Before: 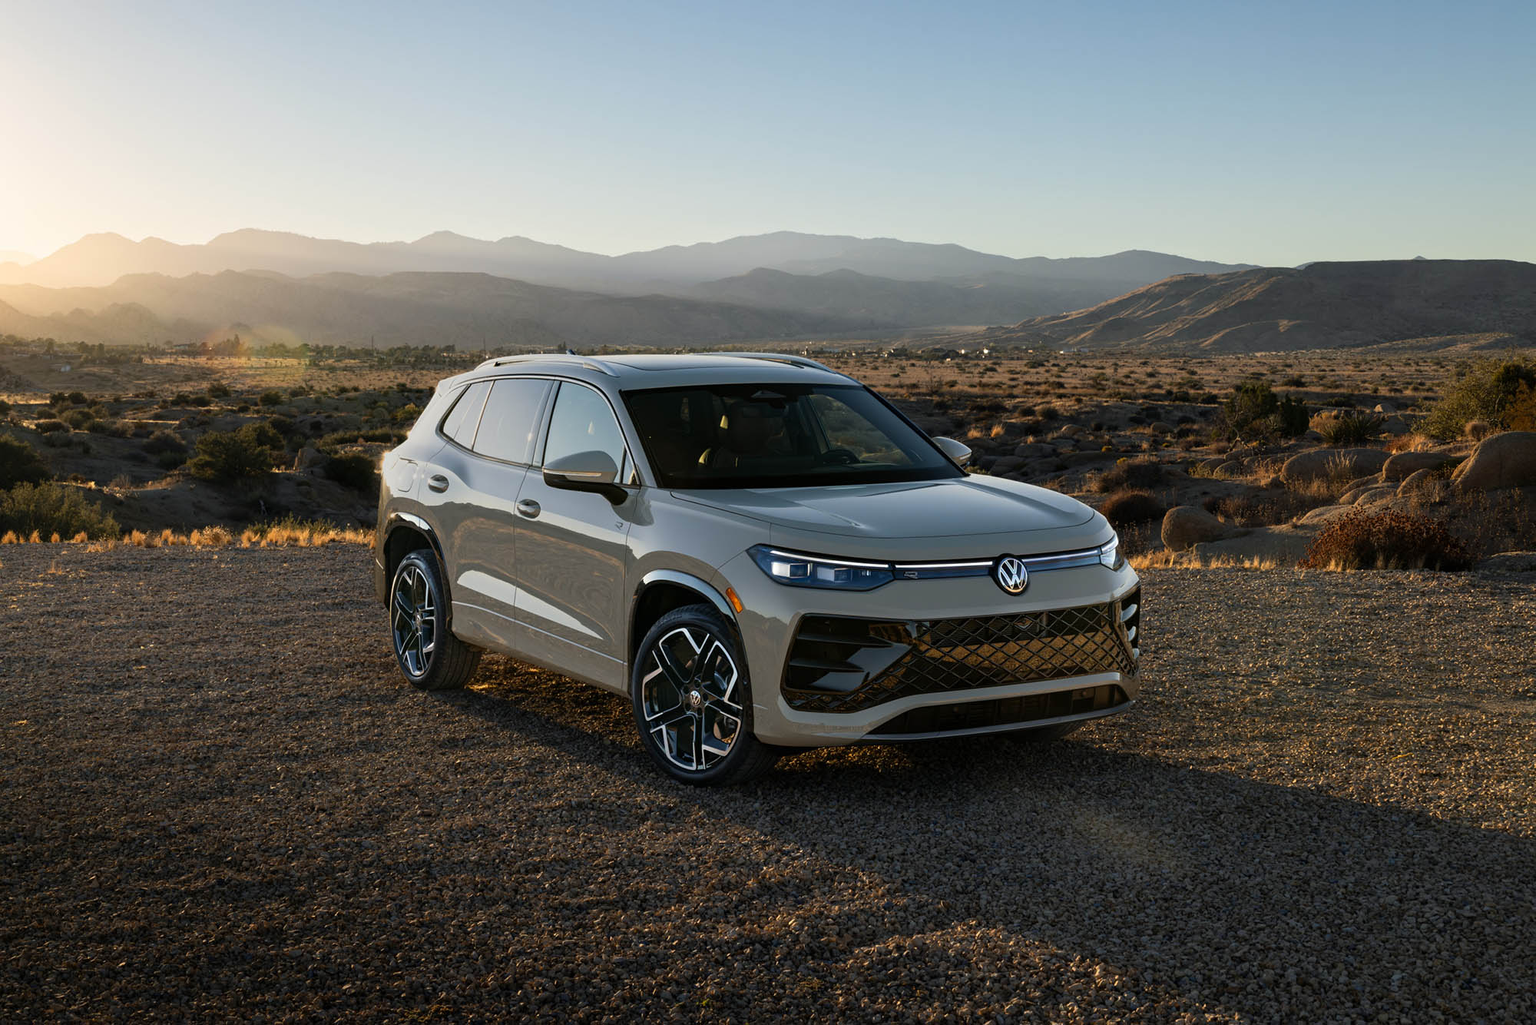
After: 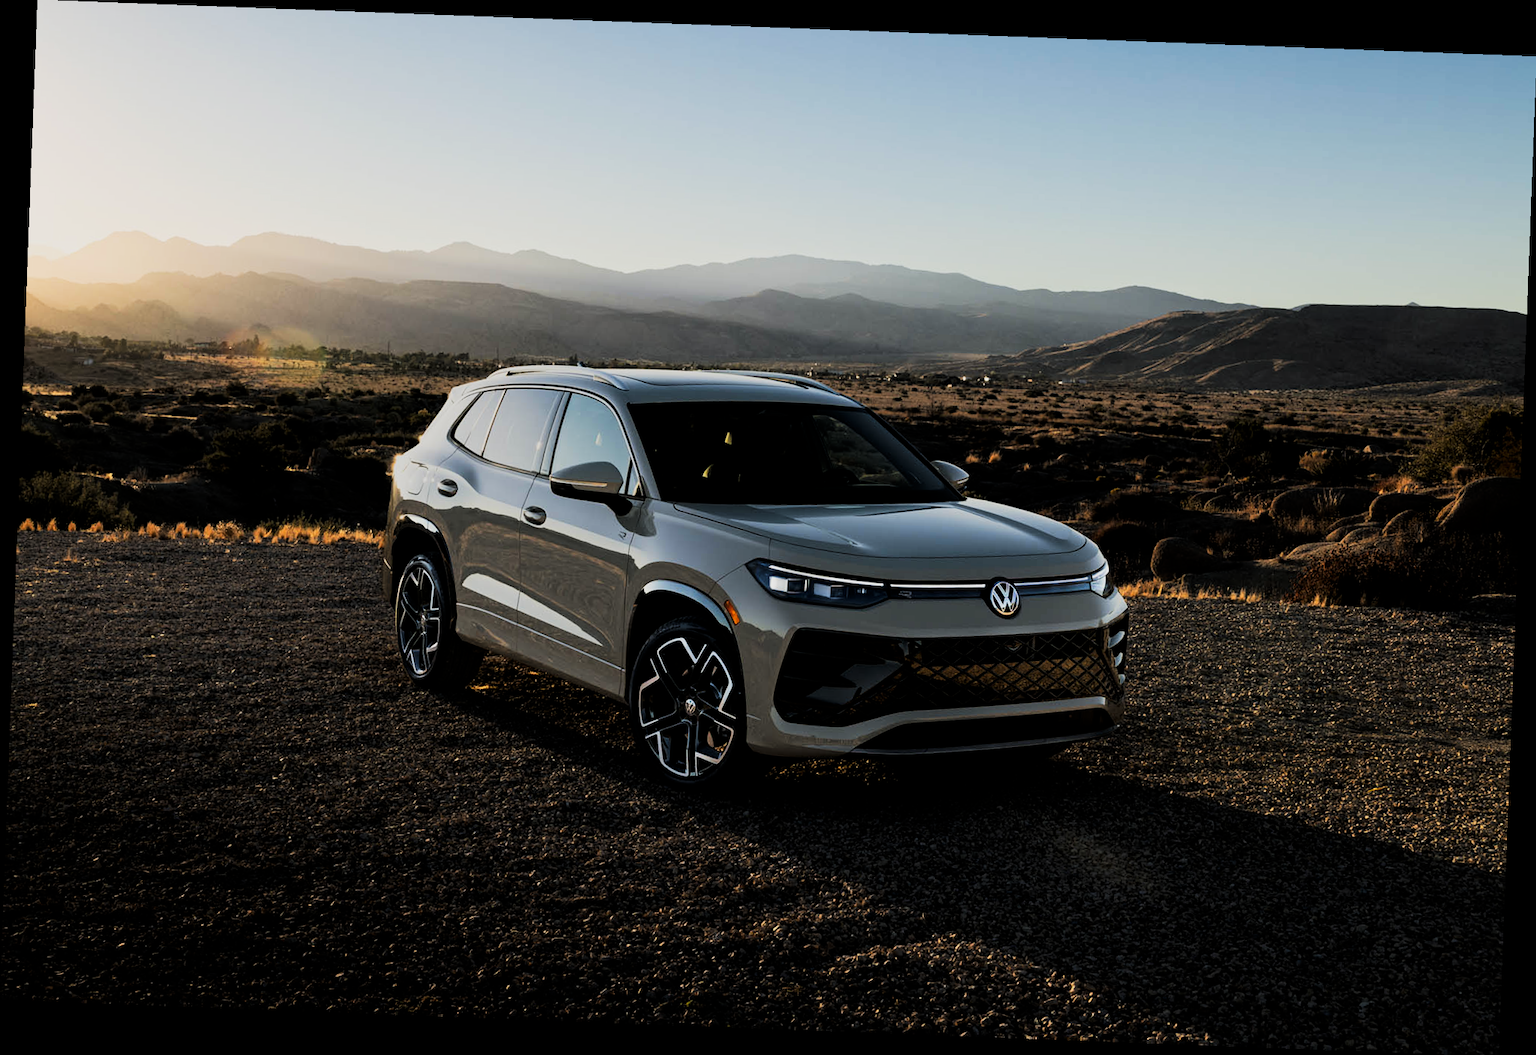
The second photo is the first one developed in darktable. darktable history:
white balance: emerald 1
tone curve: curves: ch0 [(0, 0) (0.003, 0.002) (0.011, 0.009) (0.025, 0.022) (0.044, 0.041) (0.069, 0.059) (0.1, 0.082) (0.136, 0.106) (0.177, 0.138) (0.224, 0.179) (0.277, 0.226) (0.335, 0.28) (0.399, 0.342) (0.468, 0.413) (0.543, 0.493) (0.623, 0.591) (0.709, 0.699) (0.801, 0.804) (0.898, 0.899) (1, 1)], preserve colors none
filmic rgb: black relative exposure -5 EV, hardness 2.88, contrast 1.4, highlights saturation mix -30%
rotate and perspective: rotation 2.17°, automatic cropping off
exposure: black level correction 0.001, compensate highlight preservation false
